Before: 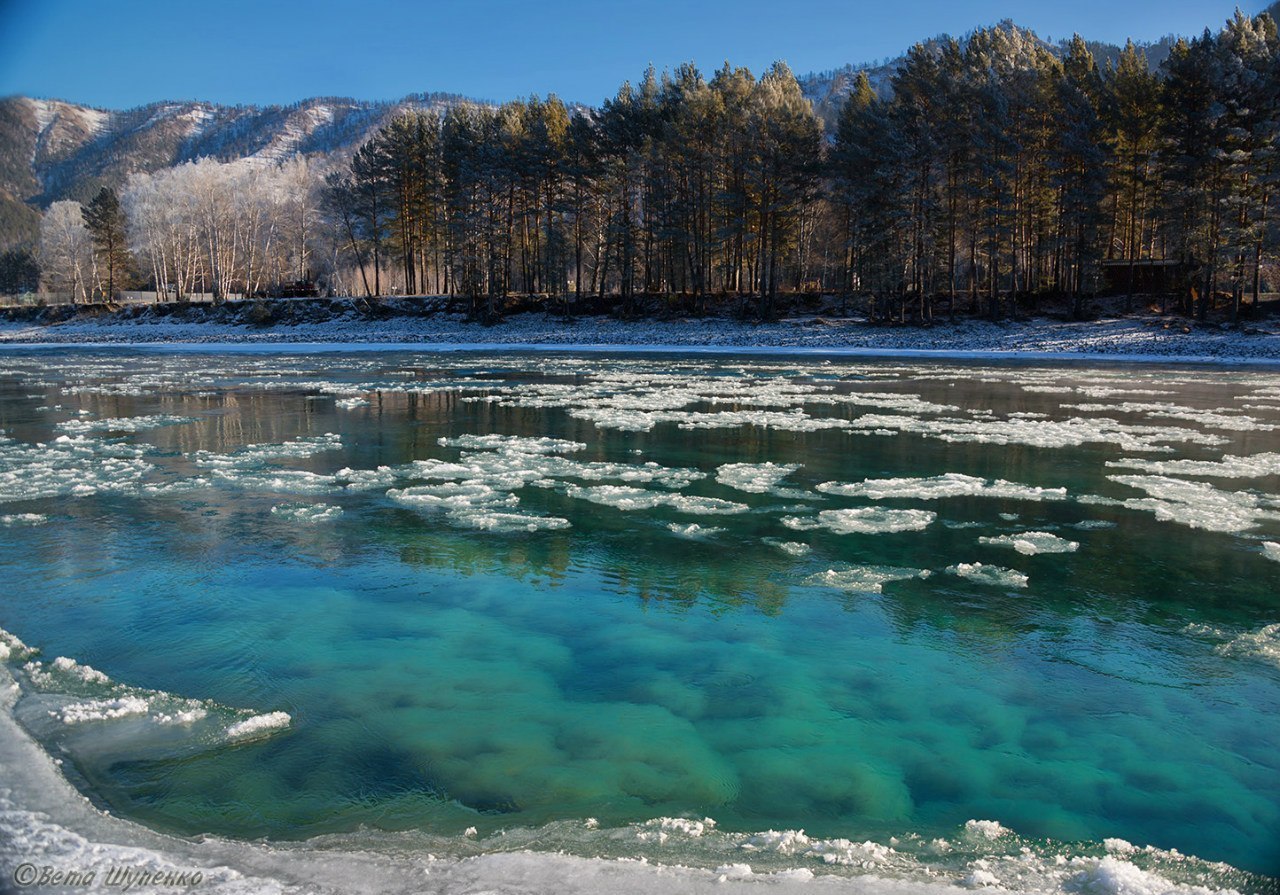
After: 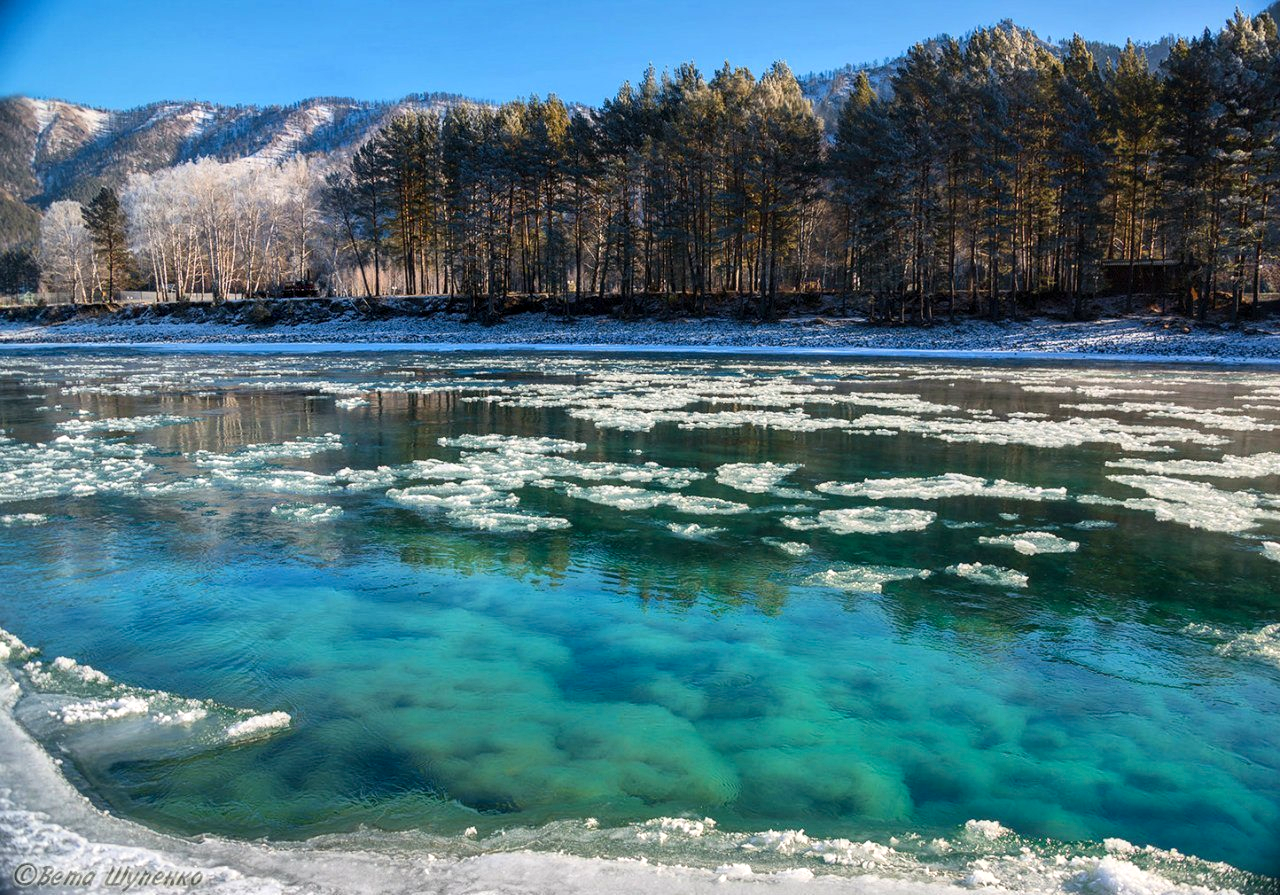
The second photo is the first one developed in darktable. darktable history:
local contrast: on, module defaults
contrast brightness saturation: contrast 0.197, brightness 0.163, saturation 0.225
